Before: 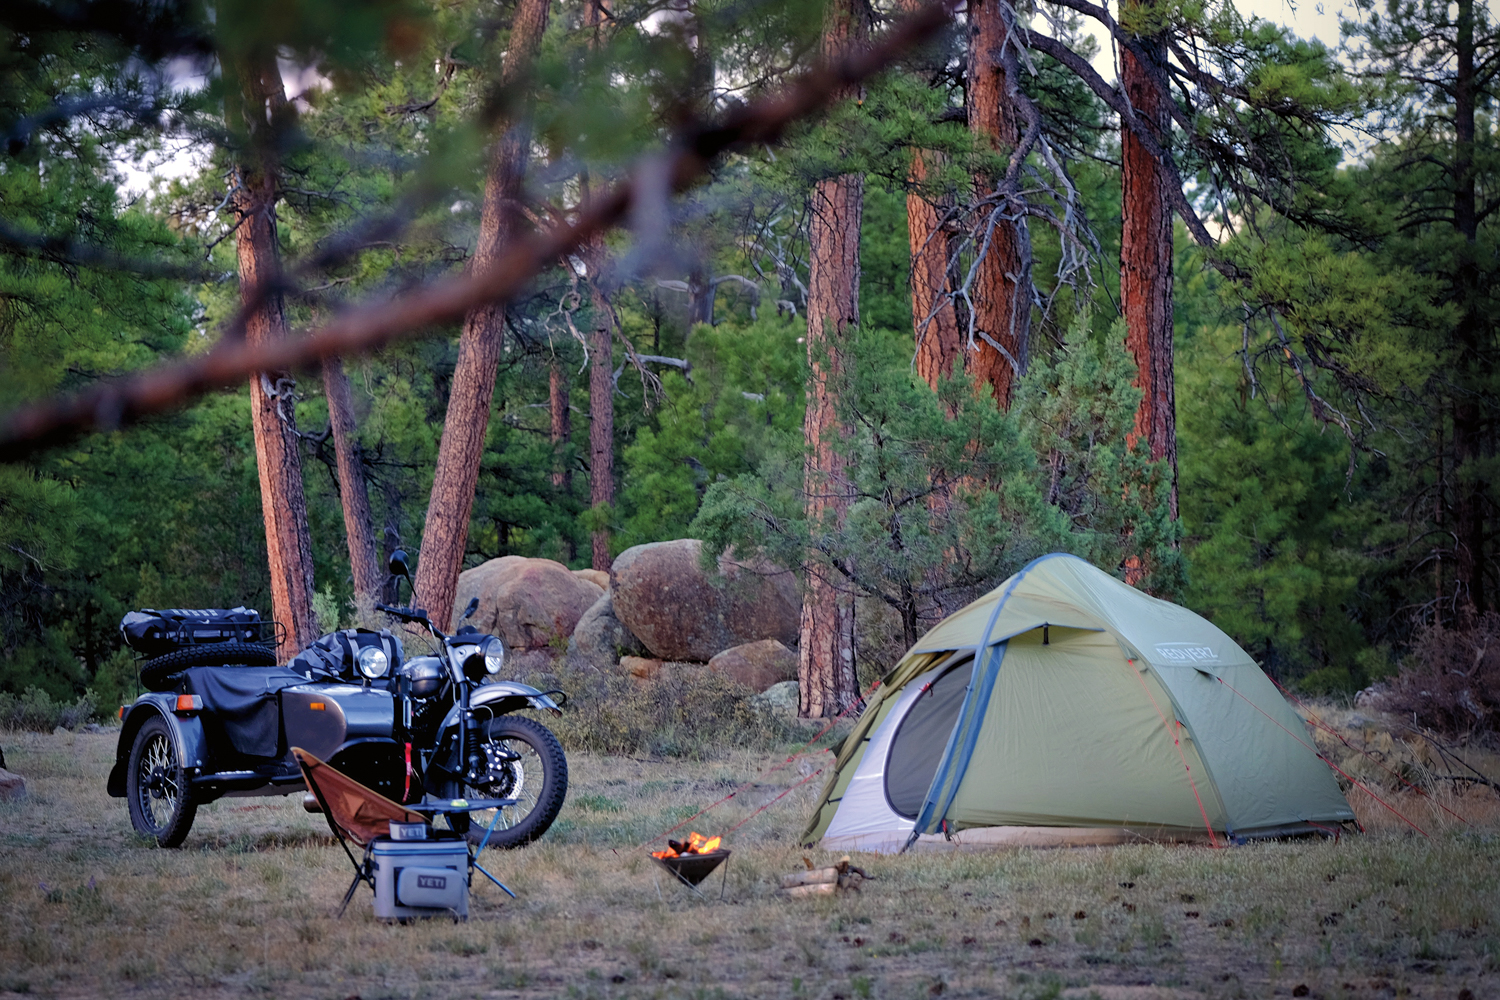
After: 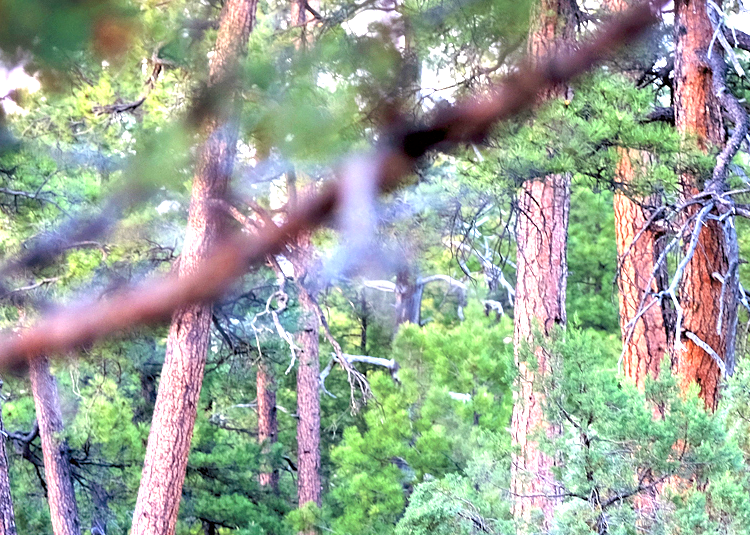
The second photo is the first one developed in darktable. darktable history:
crop: left 19.556%, right 30.401%, bottom 46.458%
exposure: black level correction 0.001, exposure 1.719 EV, compensate exposure bias true, compensate highlight preservation false
